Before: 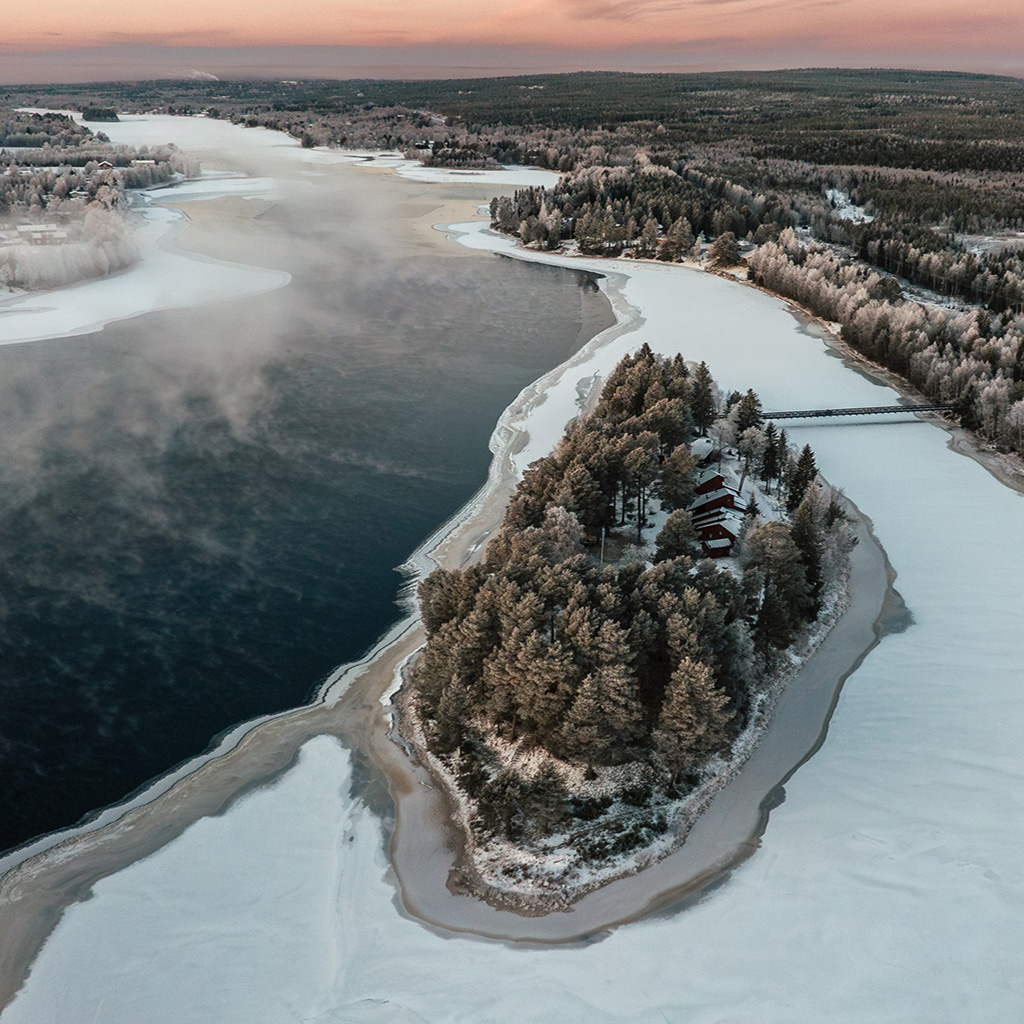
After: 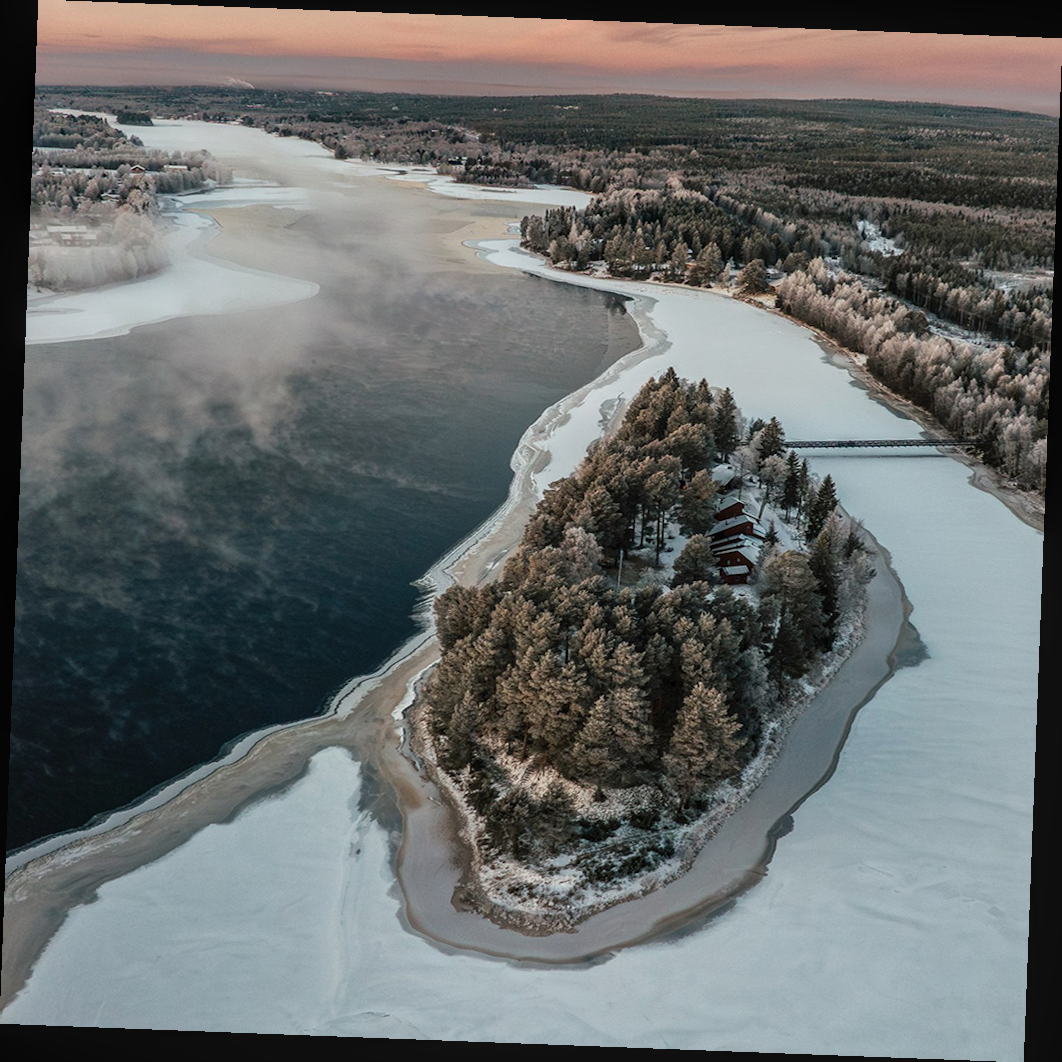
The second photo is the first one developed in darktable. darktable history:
local contrast: detail 110%
rotate and perspective: rotation 2.17°, automatic cropping off
